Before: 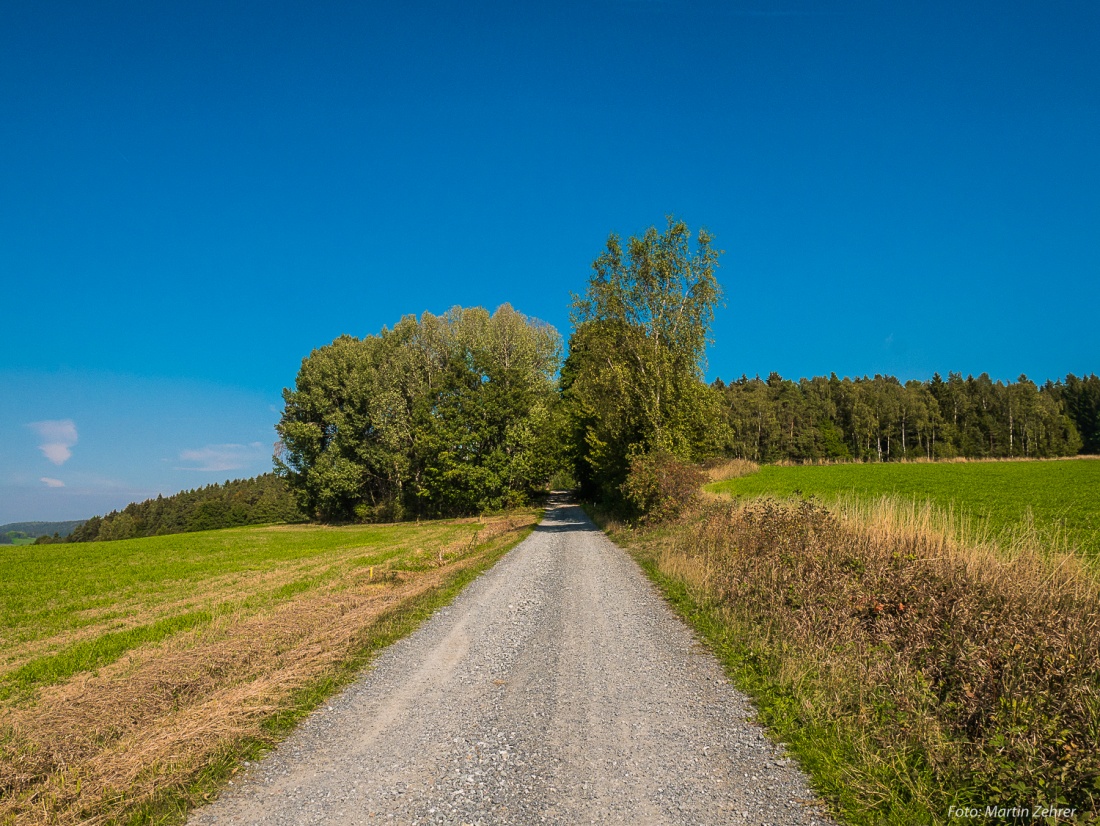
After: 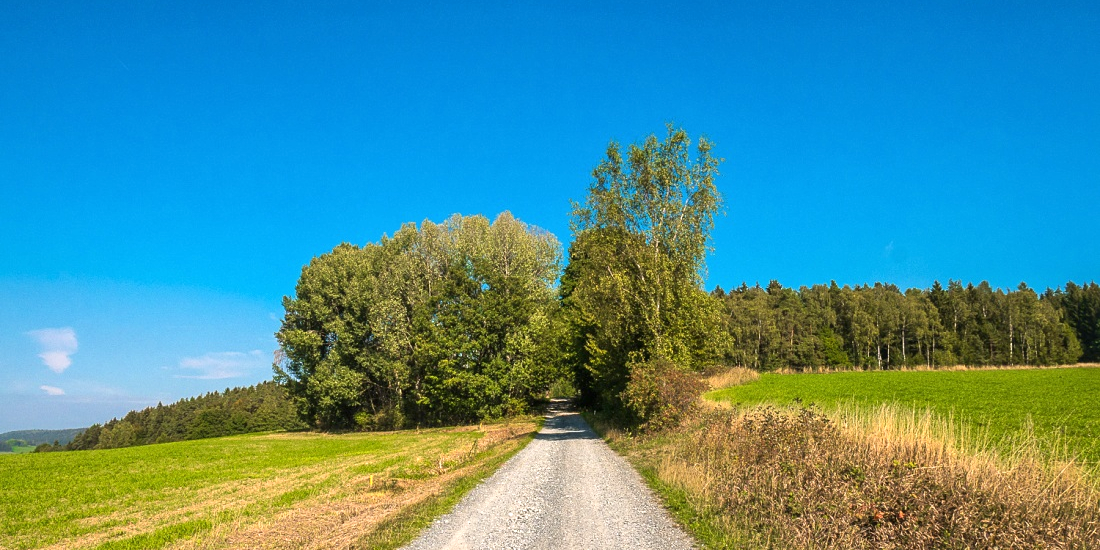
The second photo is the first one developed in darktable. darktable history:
local contrast: mode bilateral grid, contrast 9, coarseness 24, detail 112%, midtone range 0.2
crop: top 11.157%, bottom 22.209%
exposure: black level correction 0, exposure 0.696 EV, compensate highlight preservation false
